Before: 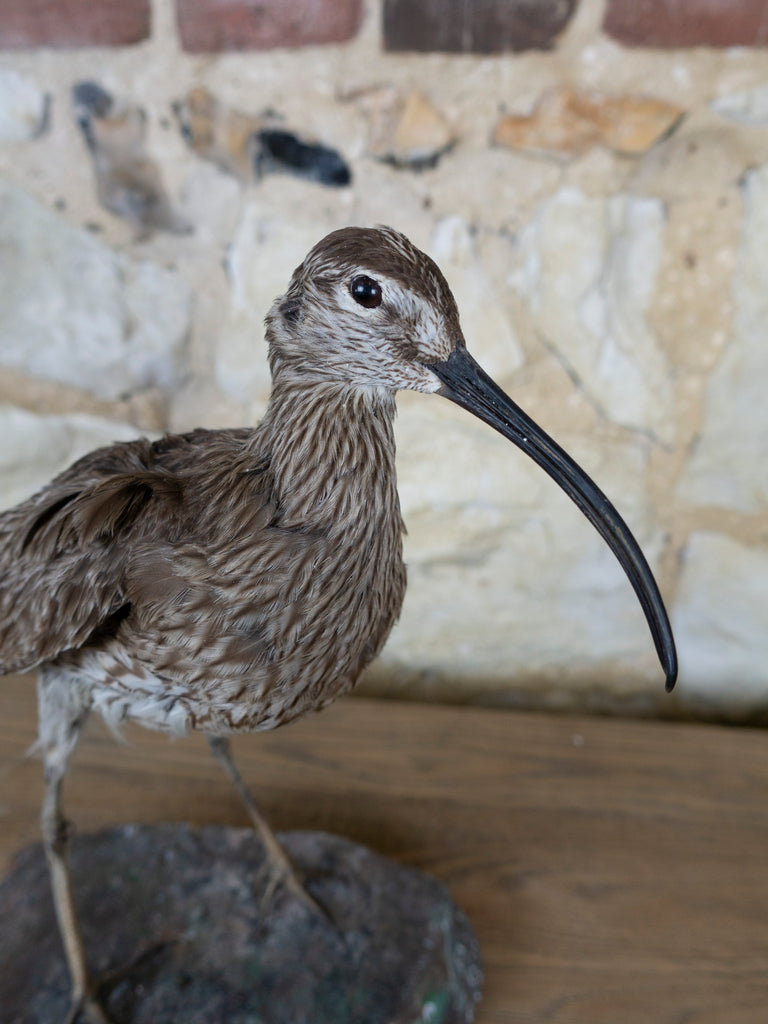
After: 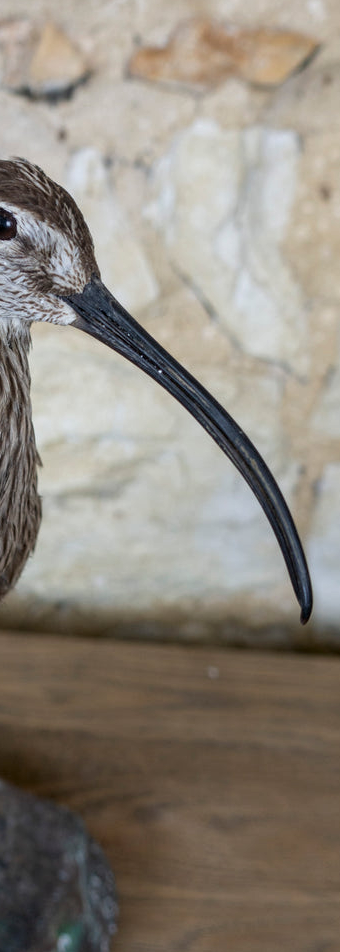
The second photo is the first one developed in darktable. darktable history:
color balance: contrast fulcrum 17.78%
local contrast: on, module defaults
crop: left 47.628%, top 6.643%, right 7.874%
